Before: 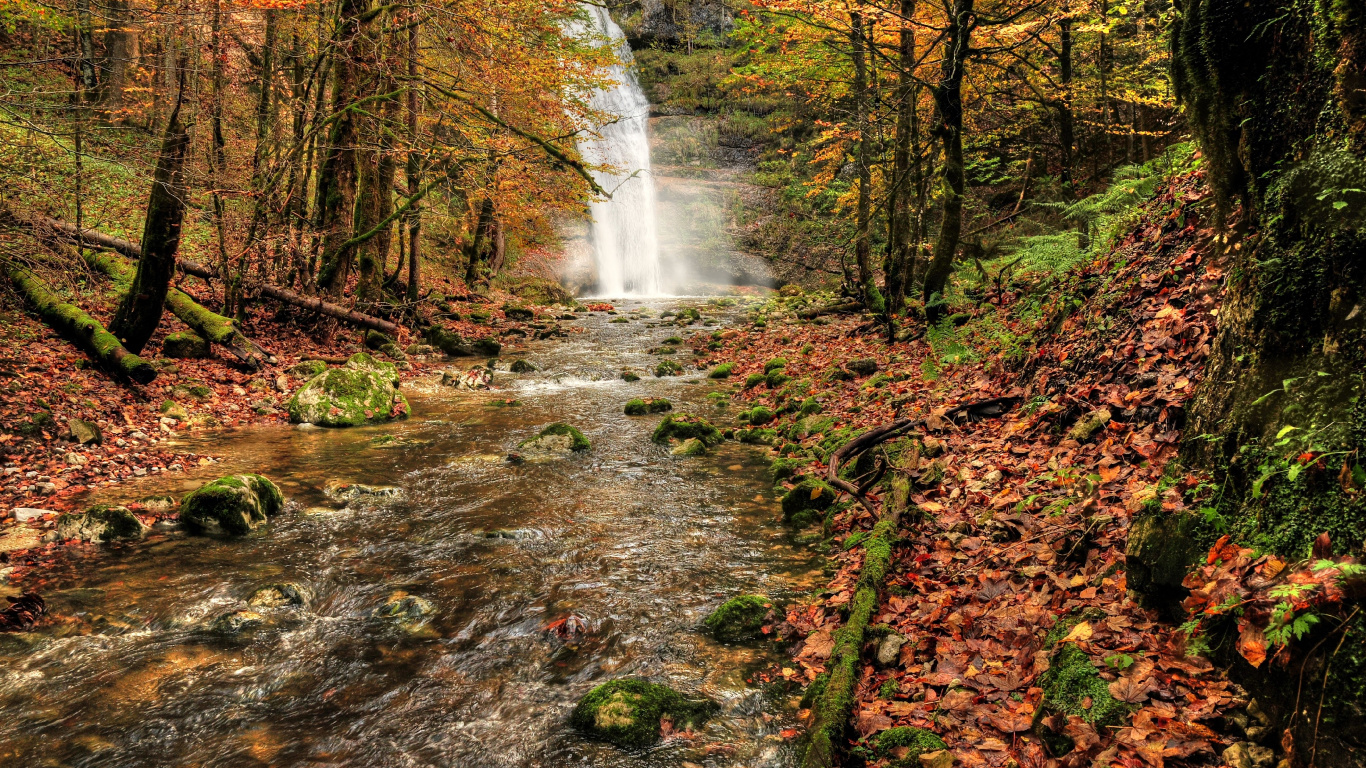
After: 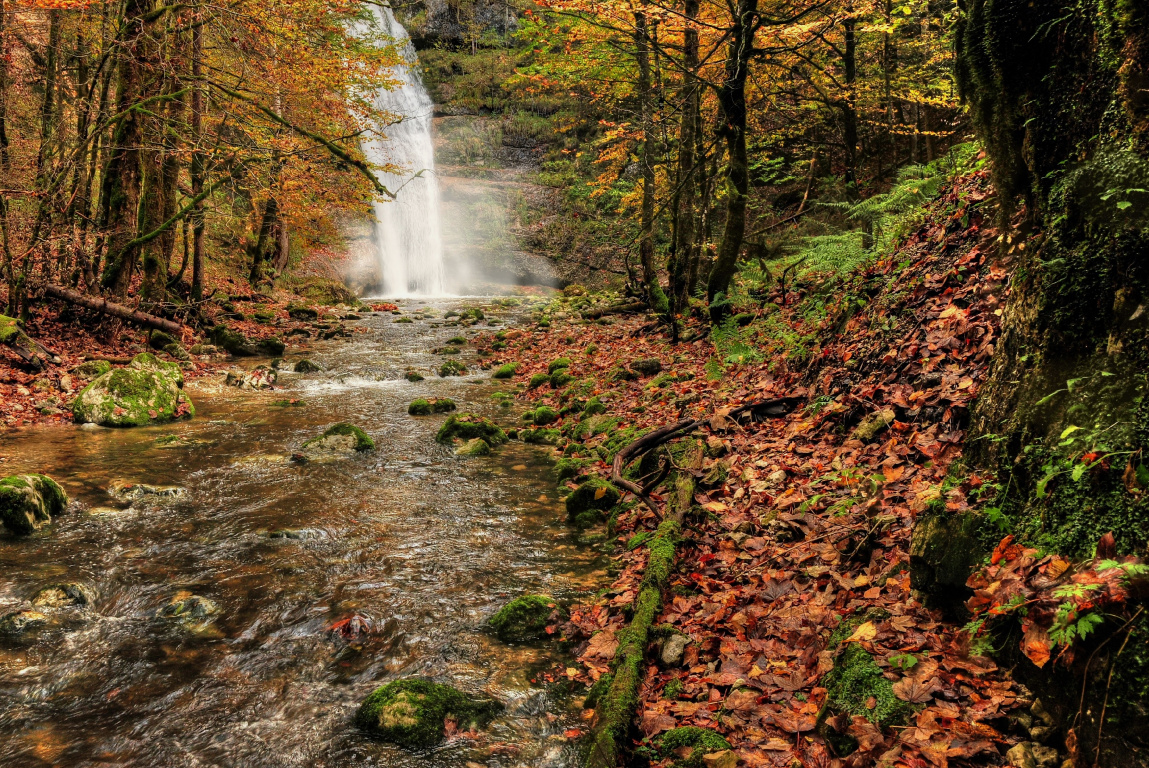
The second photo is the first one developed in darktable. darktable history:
exposure: exposure -0.176 EV, compensate exposure bias true, compensate highlight preservation false
crop: left 15.821%
